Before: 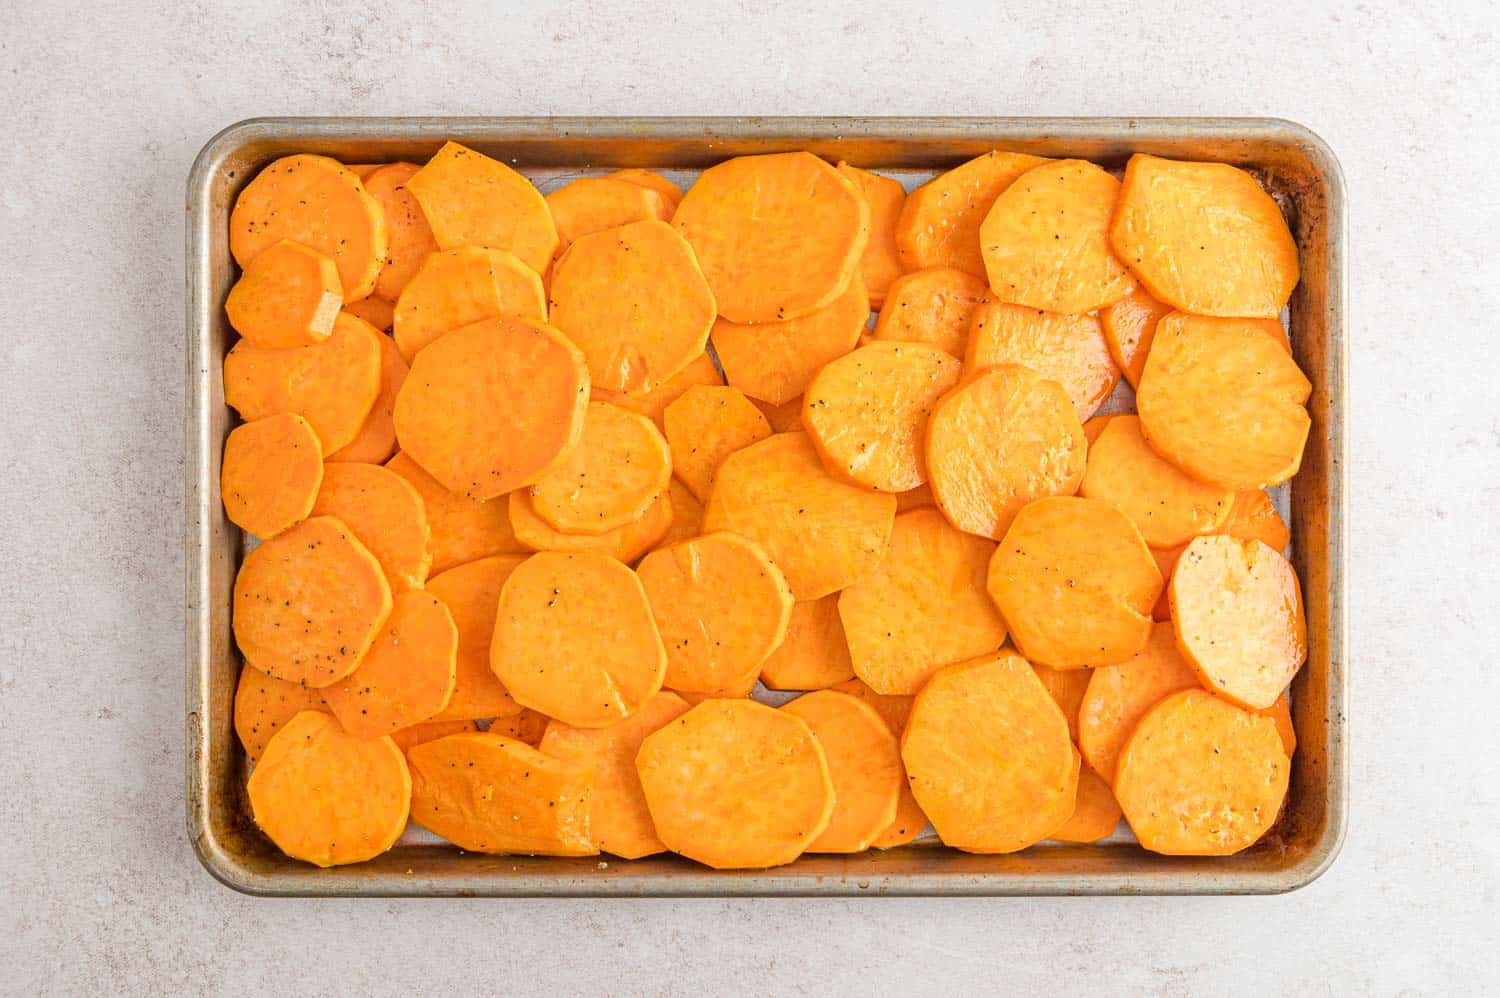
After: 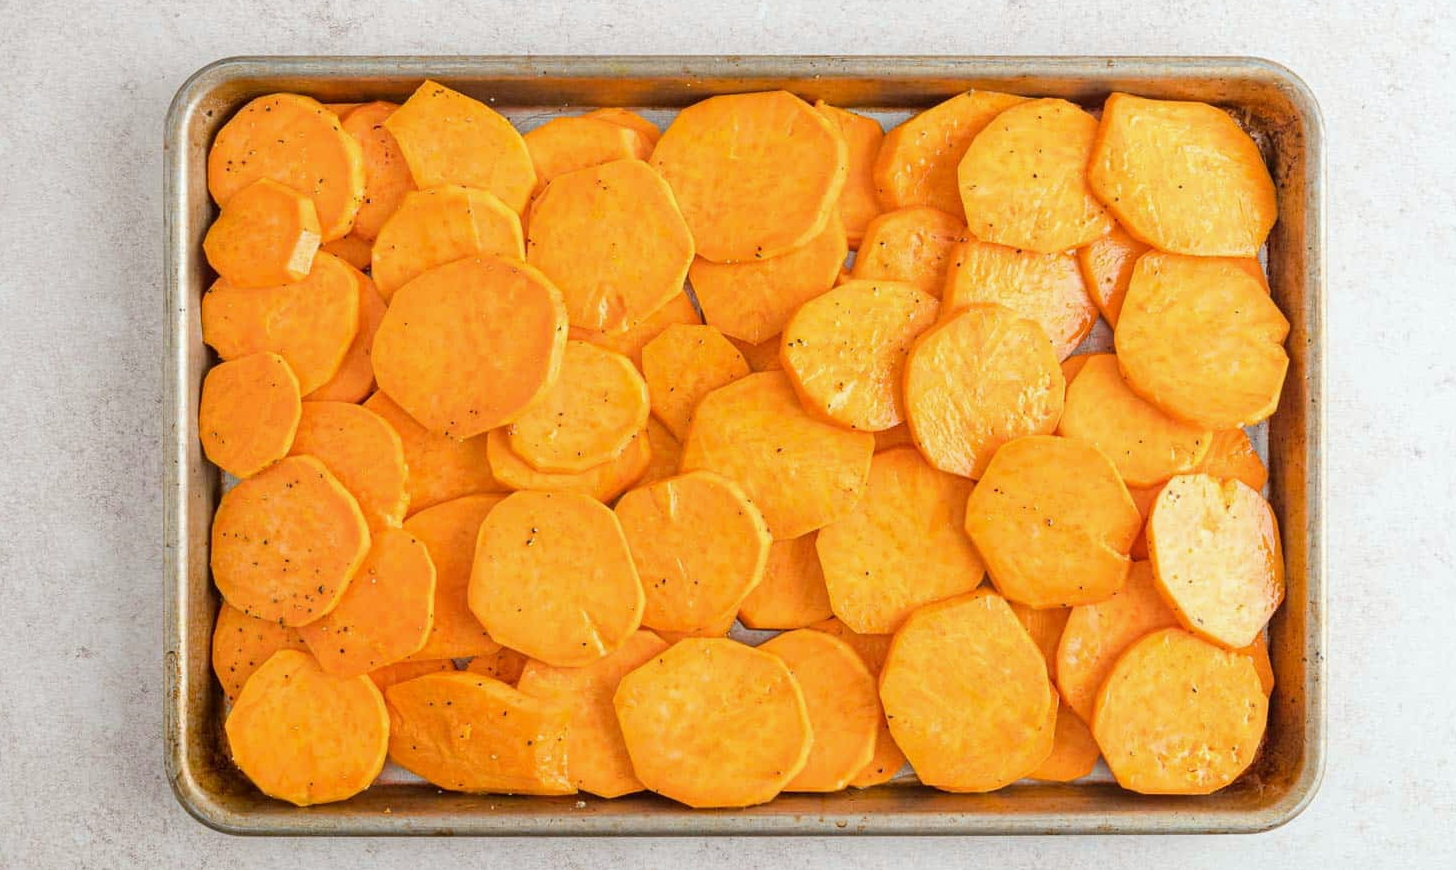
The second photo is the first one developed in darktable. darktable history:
white balance: red 0.978, blue 0.999
crop: left 1.507%, top 6.147%, right 1.379%, bottom 6.637%
